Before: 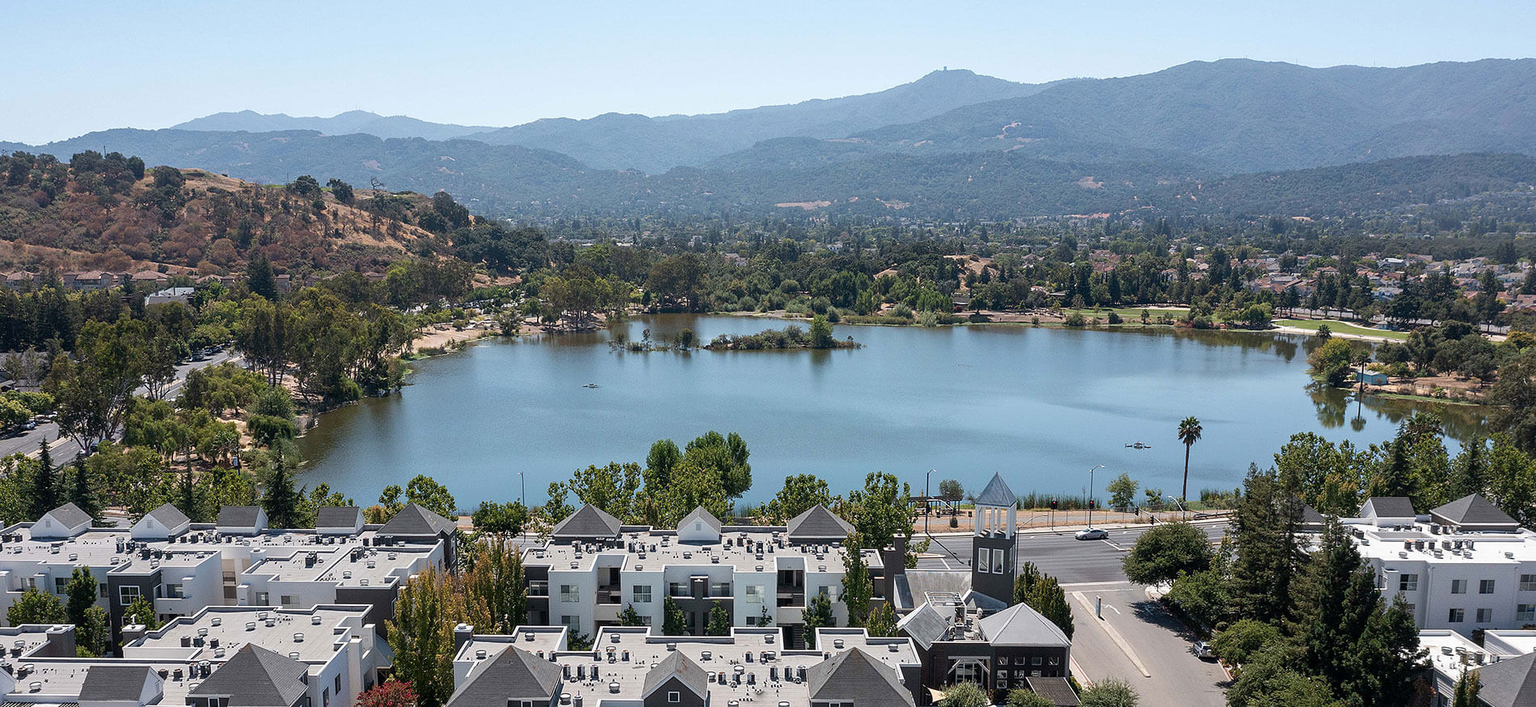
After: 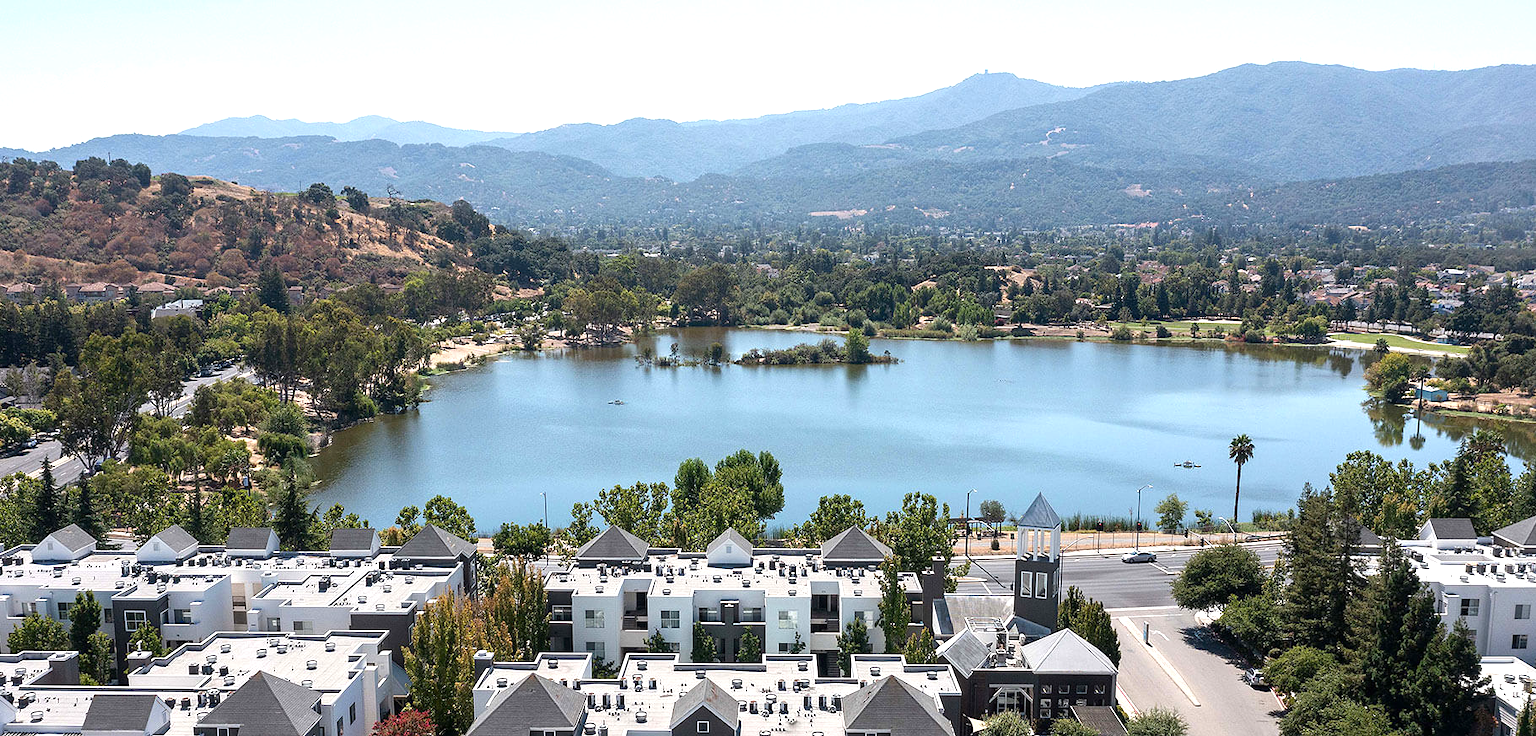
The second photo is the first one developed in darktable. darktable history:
exposure: black level correction 0, exposure 0.7 EV, compensate exposure bias true, compensate highlight preservation false
contrast brightness saturation: contrast 0.03, brightness -0.04
rgb levels: preserve colors max RGB
crop: right 4.126%, bottom 0.031%
